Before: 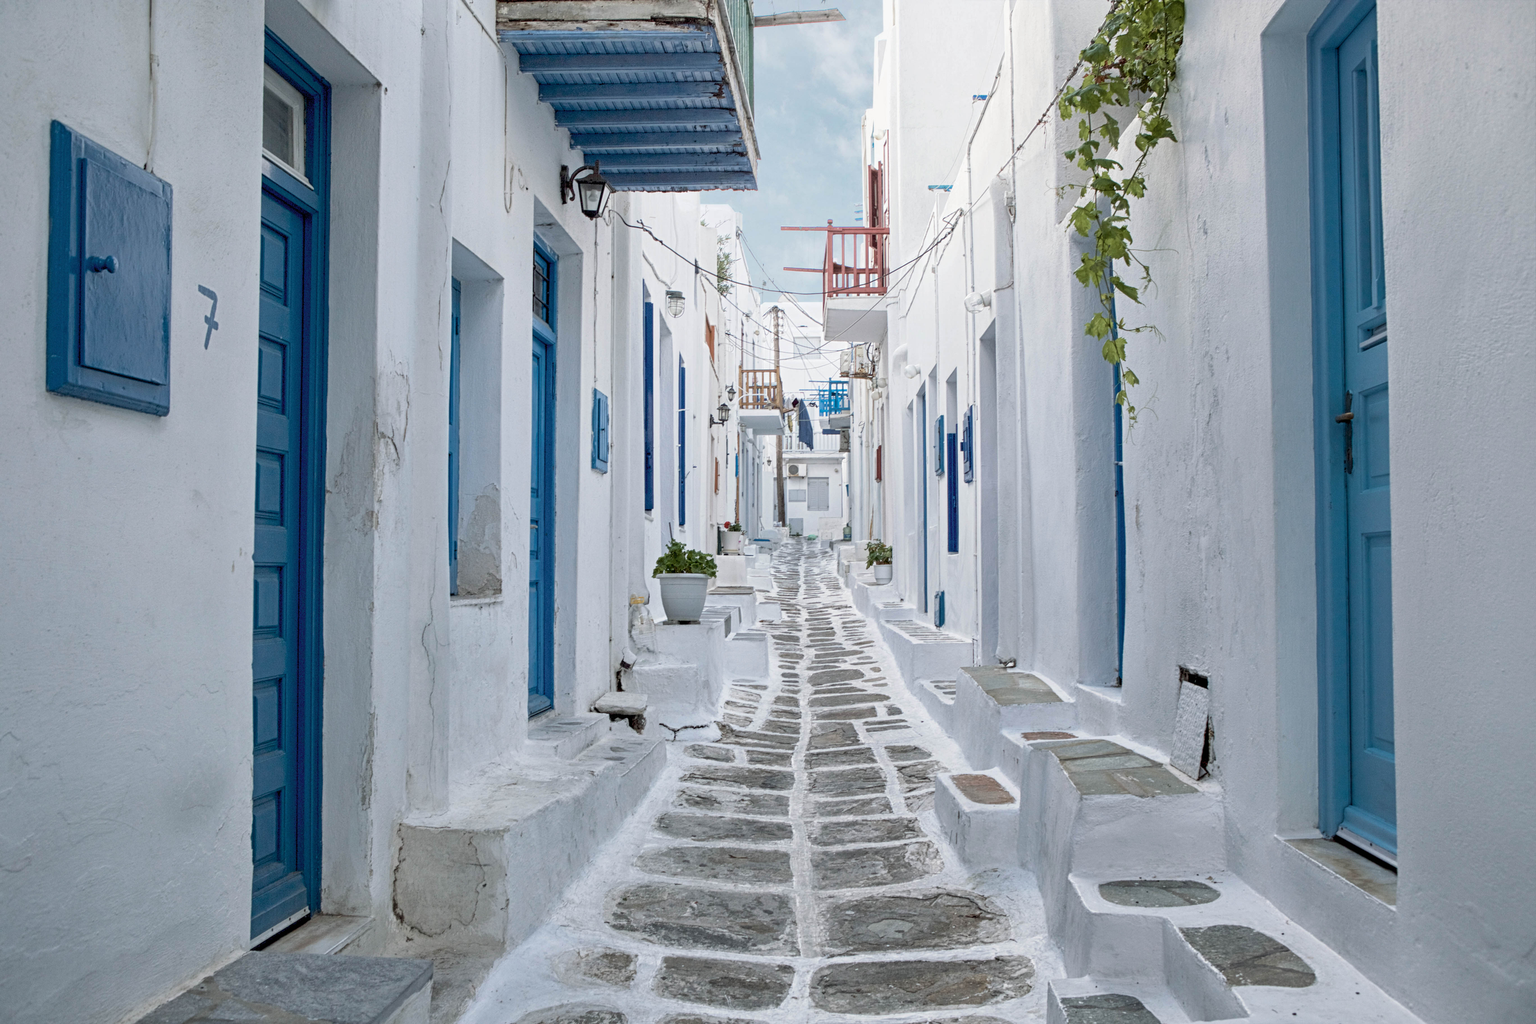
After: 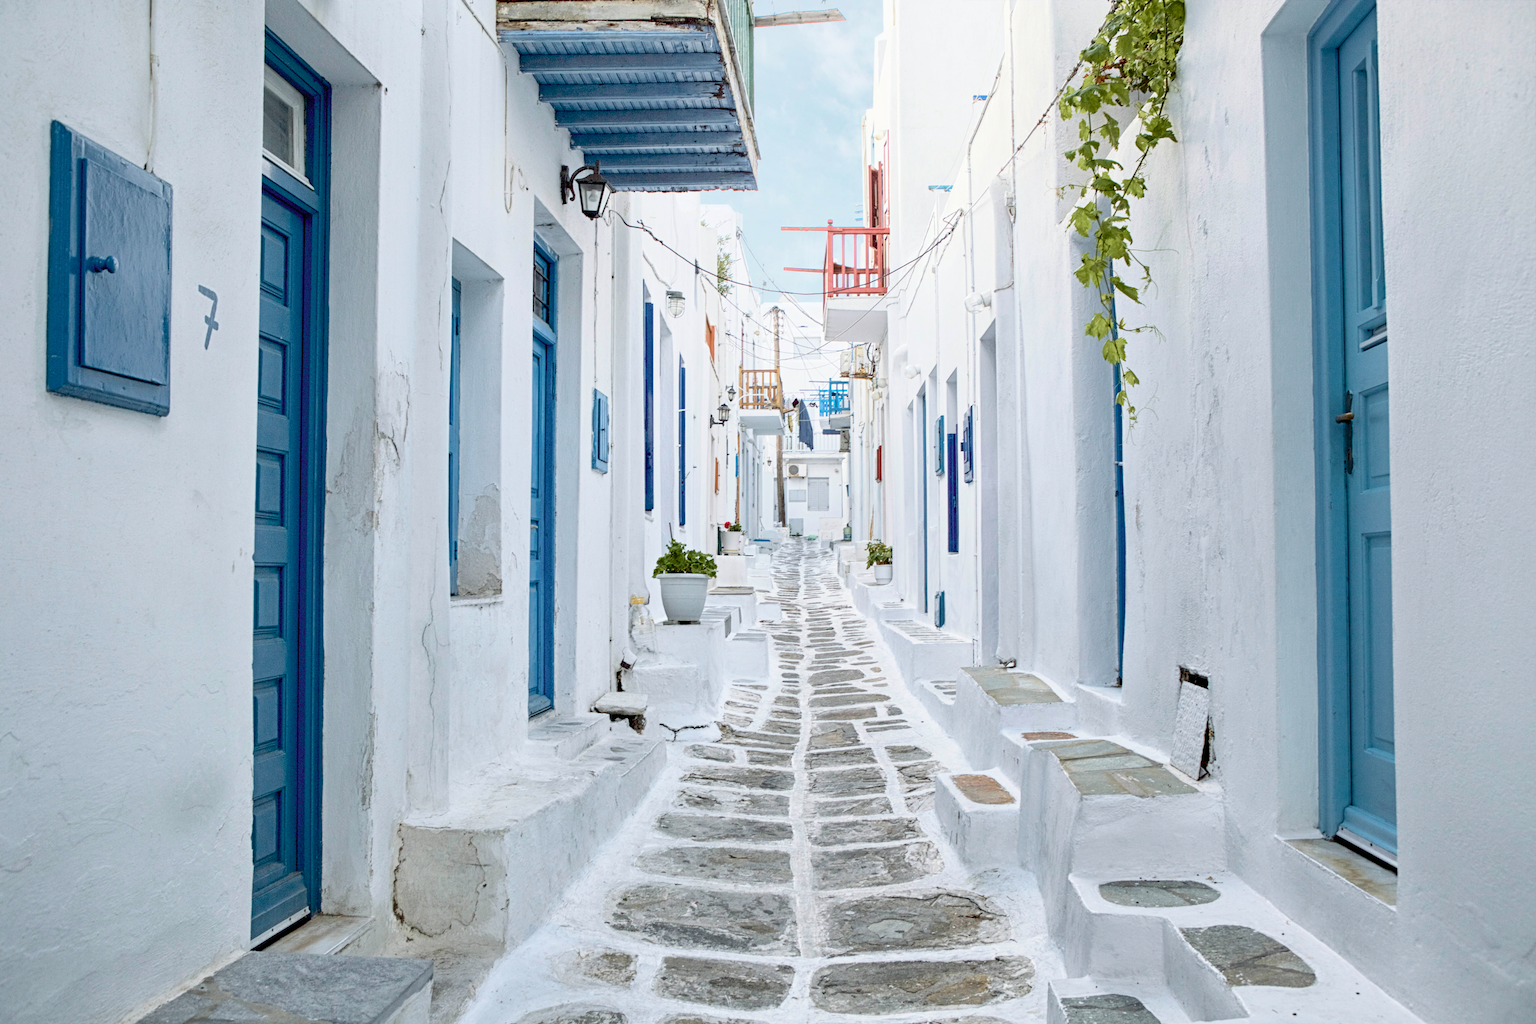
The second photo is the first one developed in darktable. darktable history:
tone curve: curves: ch0 [(0, 0) (0.091, 0.066) (0.184, 0.16) (0.491, 0.519) (0.748, 0.765) (1, 0.919)]; ch1 [(0, 0) (0.179, 0.173) (0.322, 0.32) (0.424, 0.424) (0.502, 0.5) (0.56, 0.575) (0.631, 0.675) (0.777, 0.806) (1, 1)]; ch2 [(0, 0) (0.434, 0.447) (0.497, 0.498) (0.539, 0.566) (0.676, 0.691) (1, 1)], color space Lab, independent channels, preserve colors none
levels: levels [0, 0.435, 0.917]
